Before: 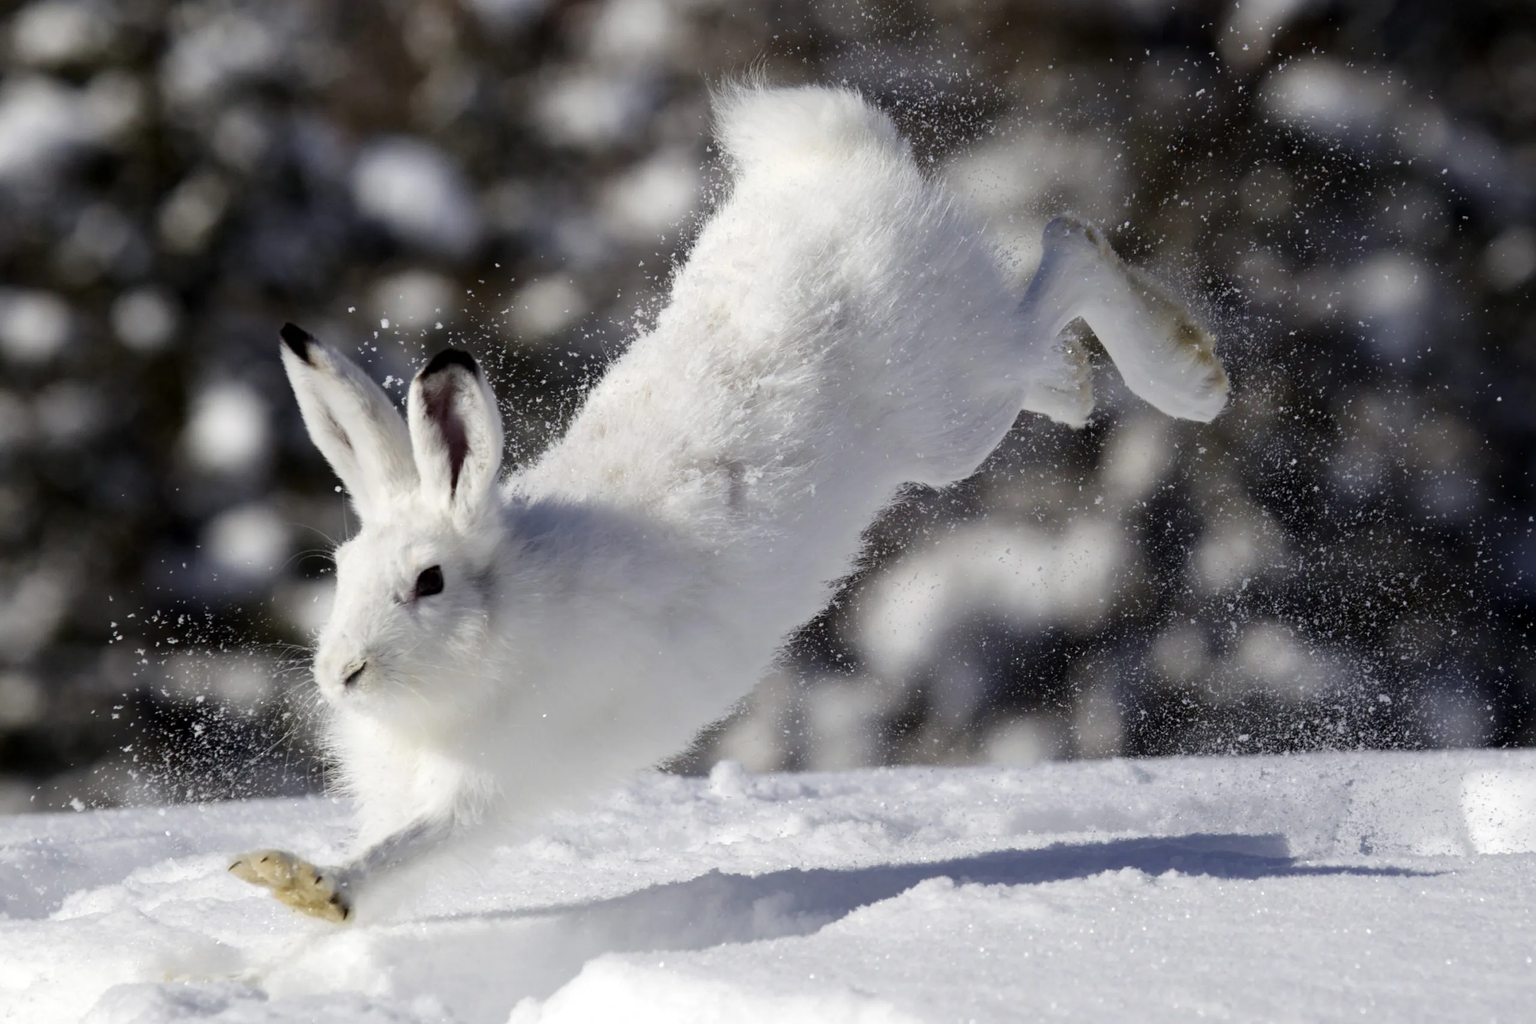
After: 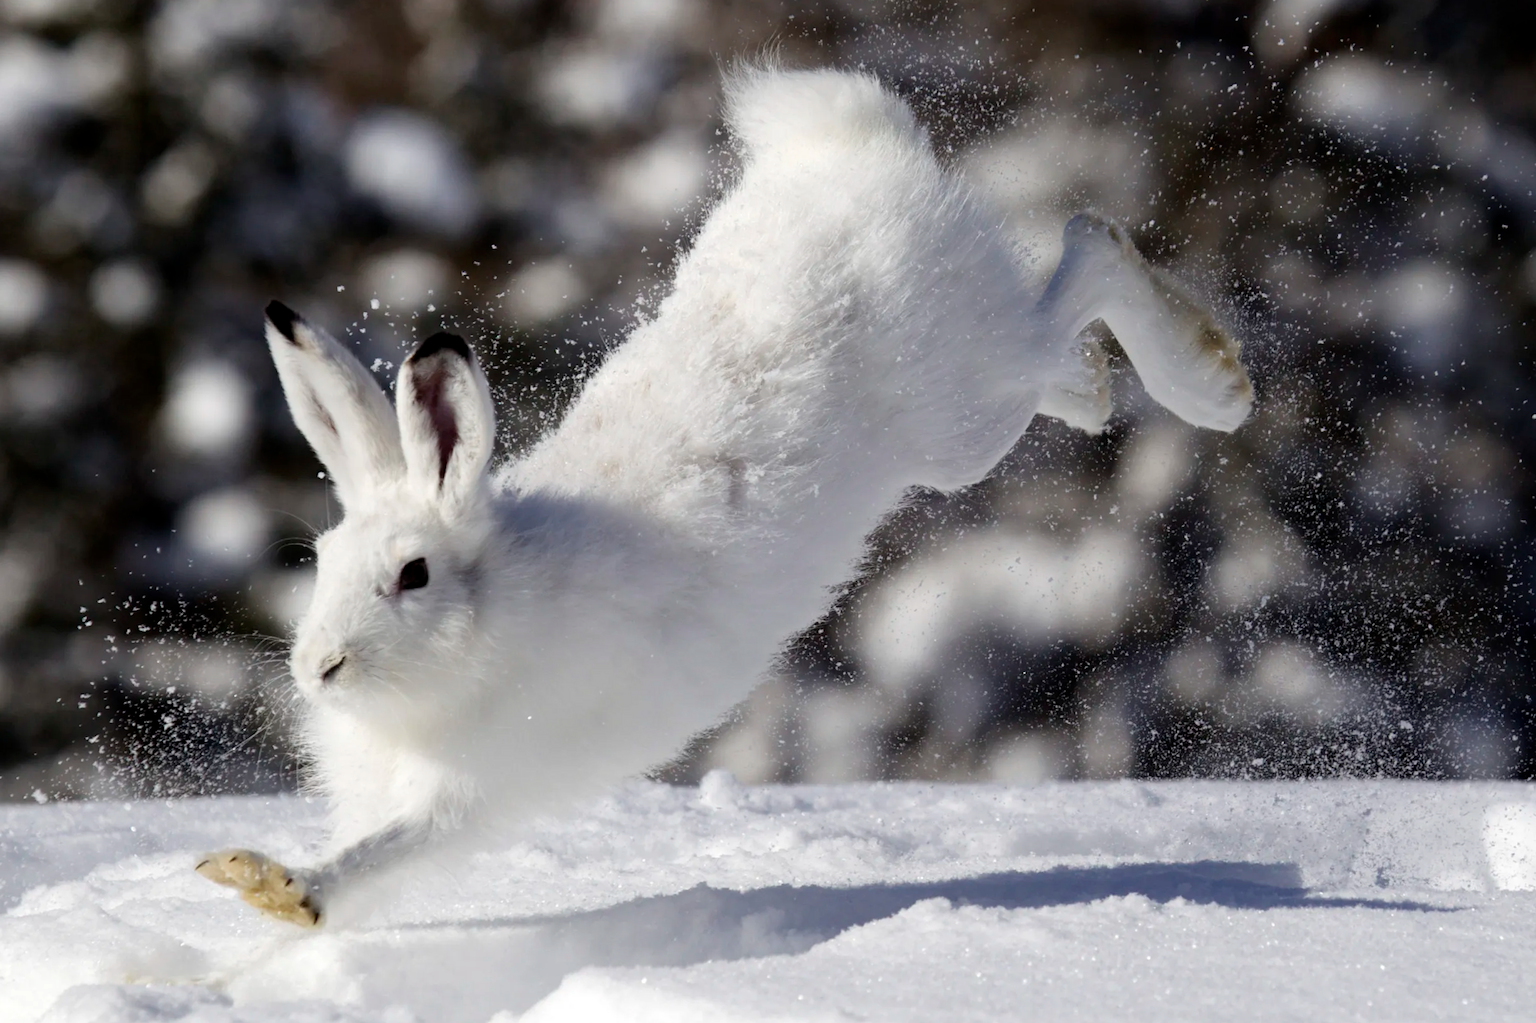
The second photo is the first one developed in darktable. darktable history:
crop and rotate: angle -1.66°
